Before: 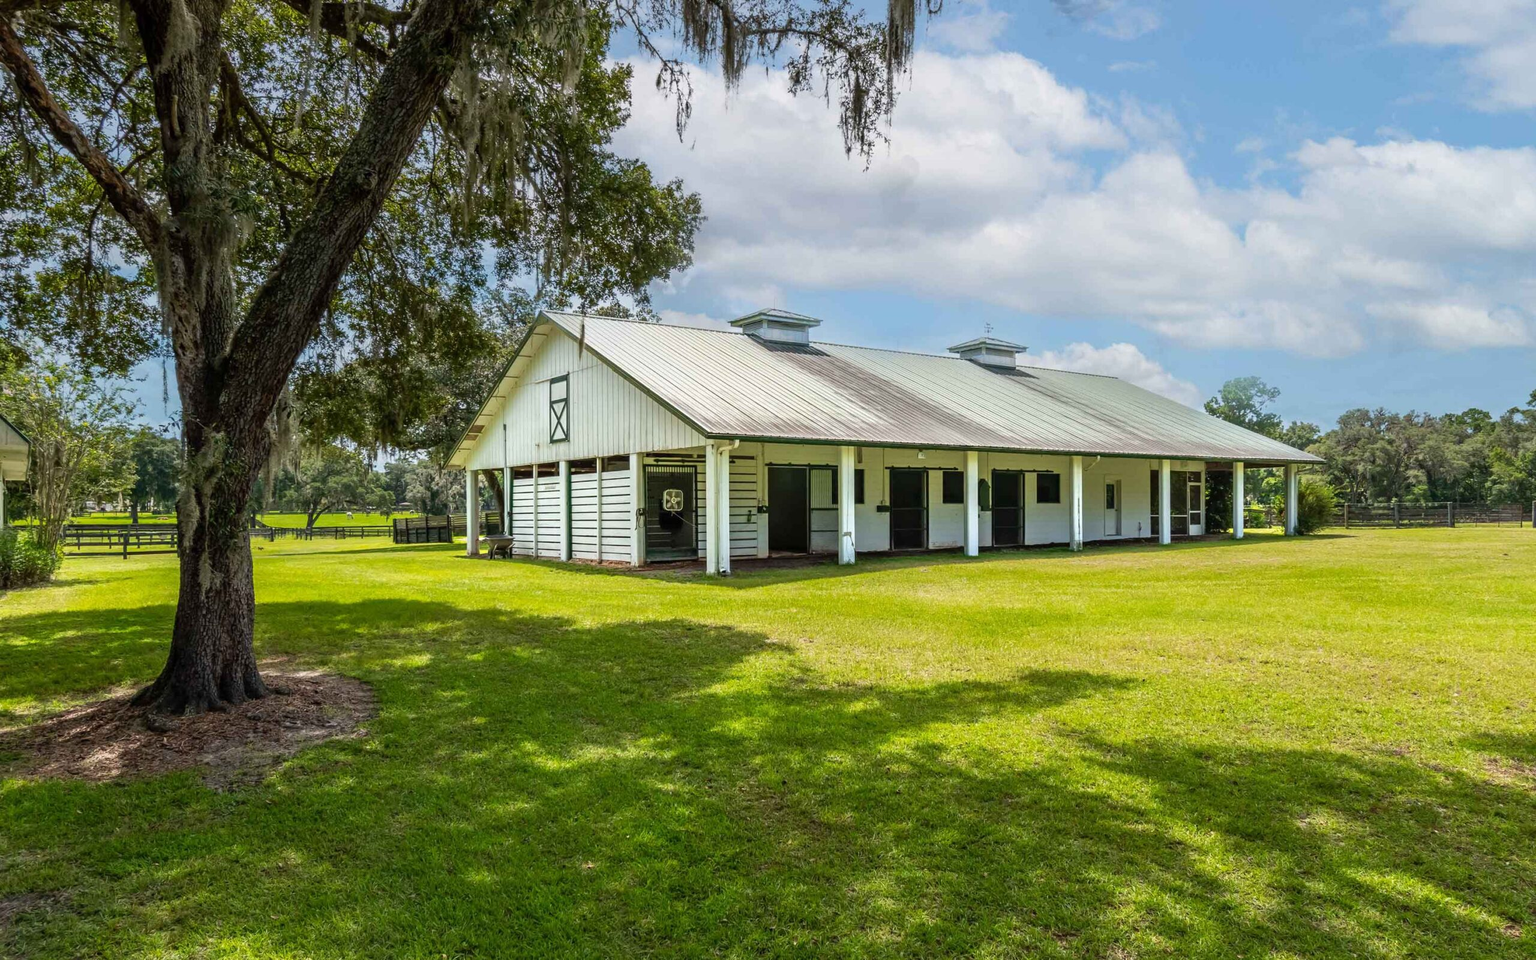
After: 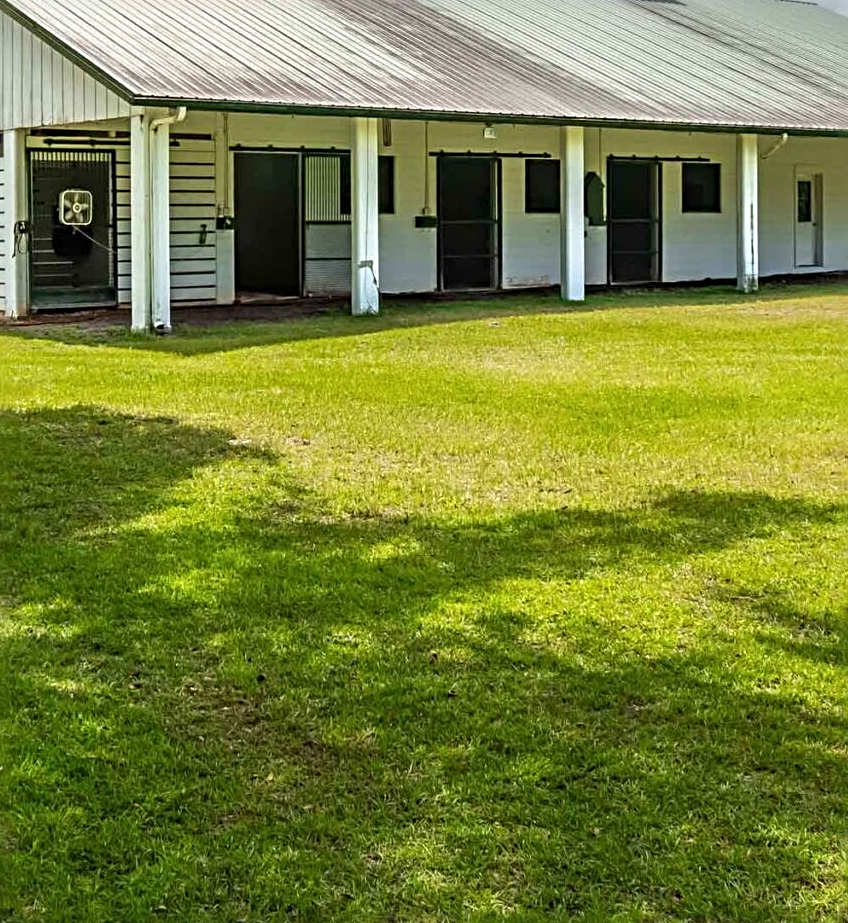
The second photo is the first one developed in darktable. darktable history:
crop: left 40.878%, top 39.176%, right 25.993%, bottom 3.081%
color balance rgb: on, module defaults
sharpen: radius 4
